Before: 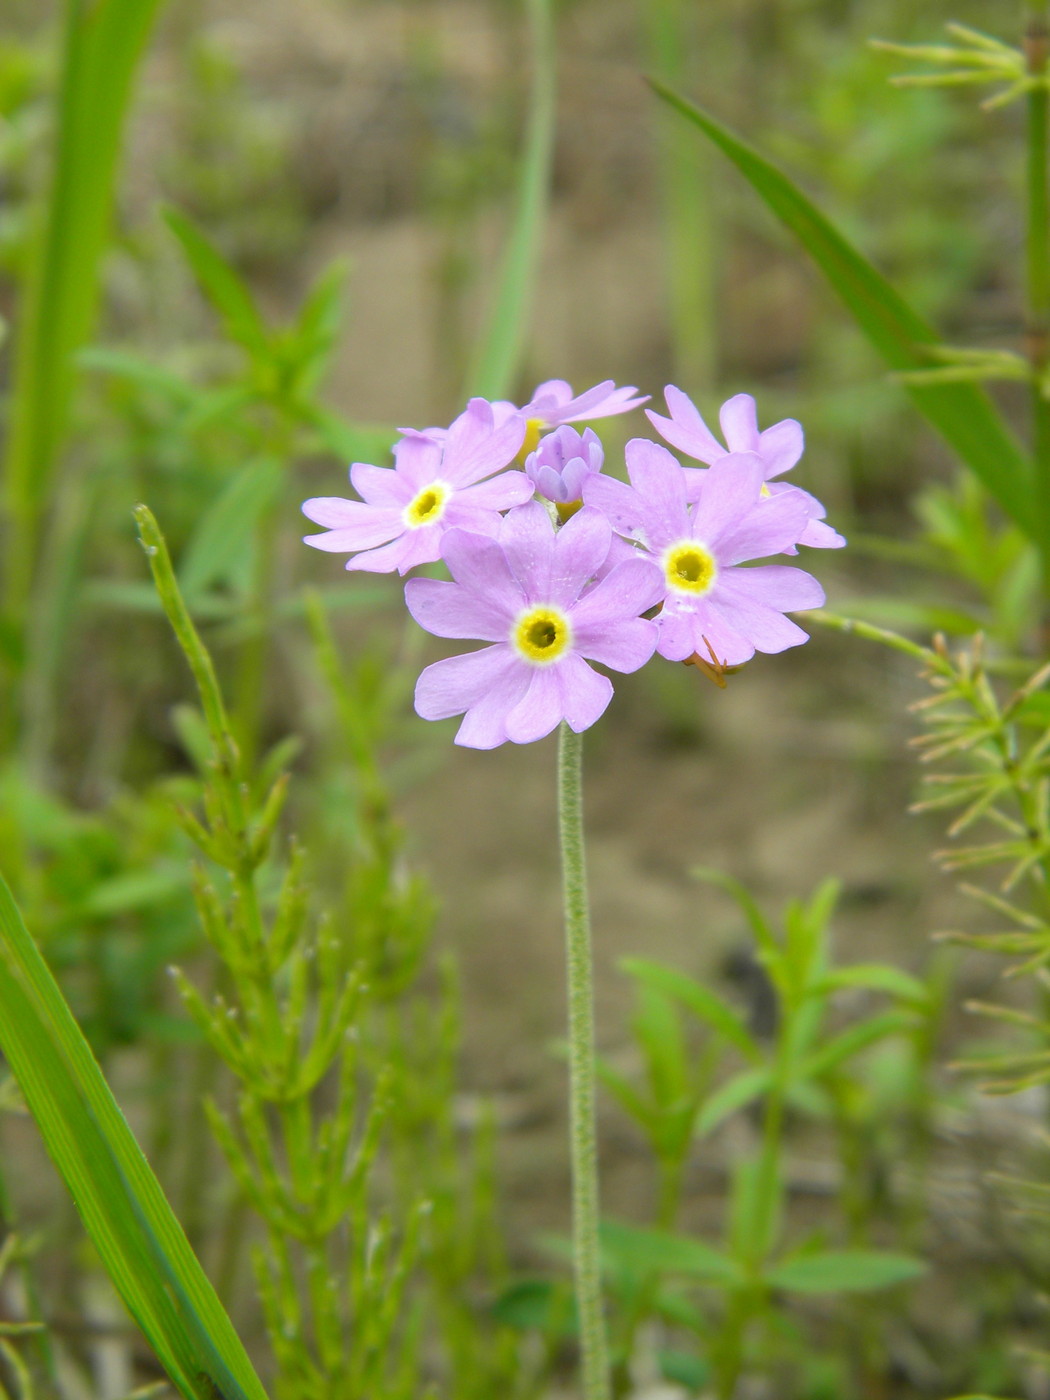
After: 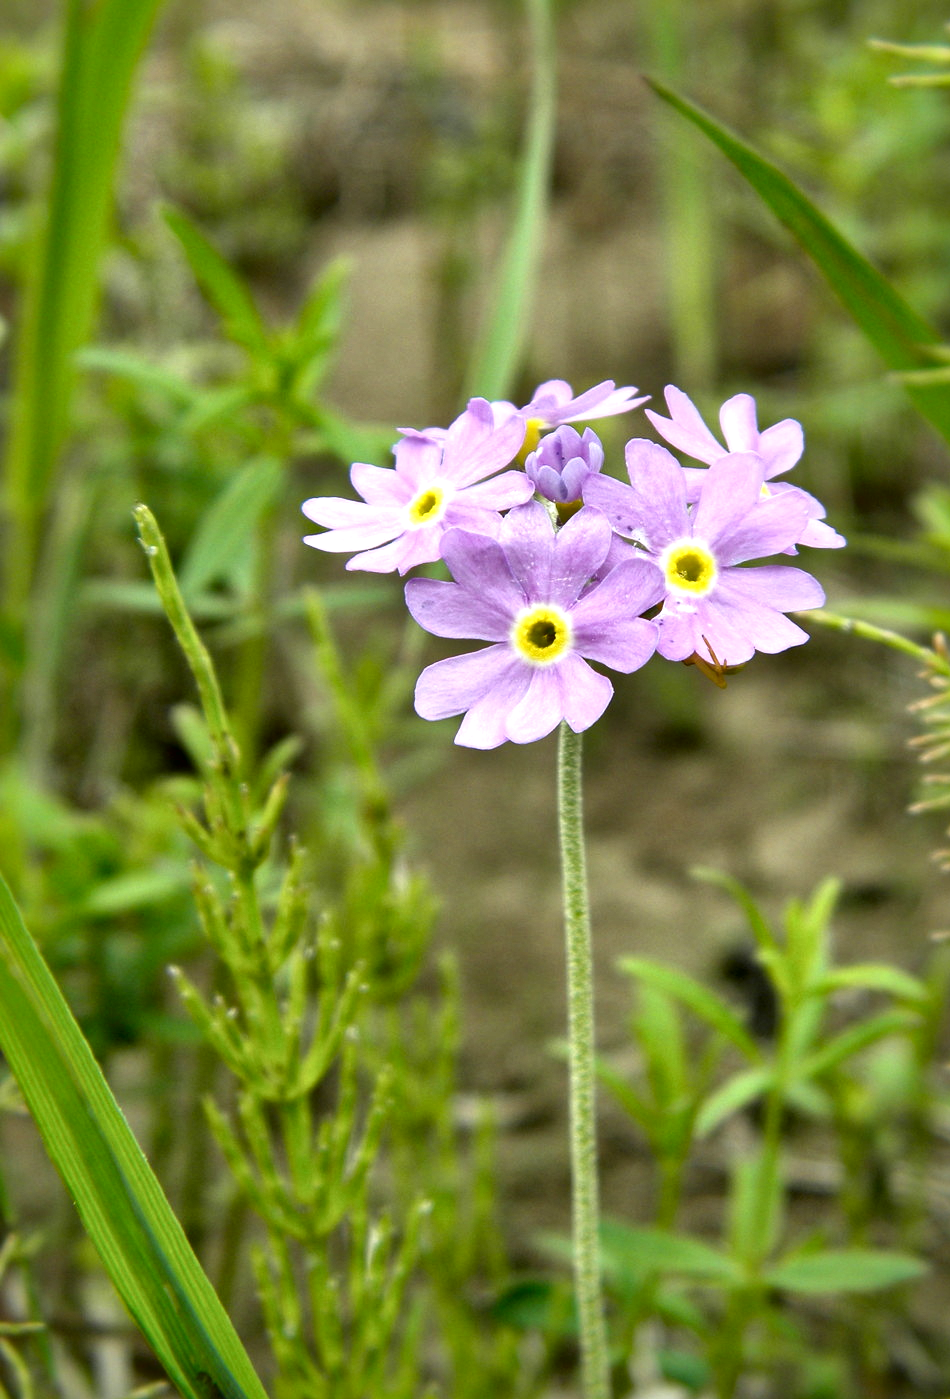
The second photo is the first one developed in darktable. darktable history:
local contrast: mode bilateral grid, contrast 44, coarseness 70, detail 212%, midtone range 0.2
crop: right 9.488%, bottom 0.022%
haze removal: adaptive false
